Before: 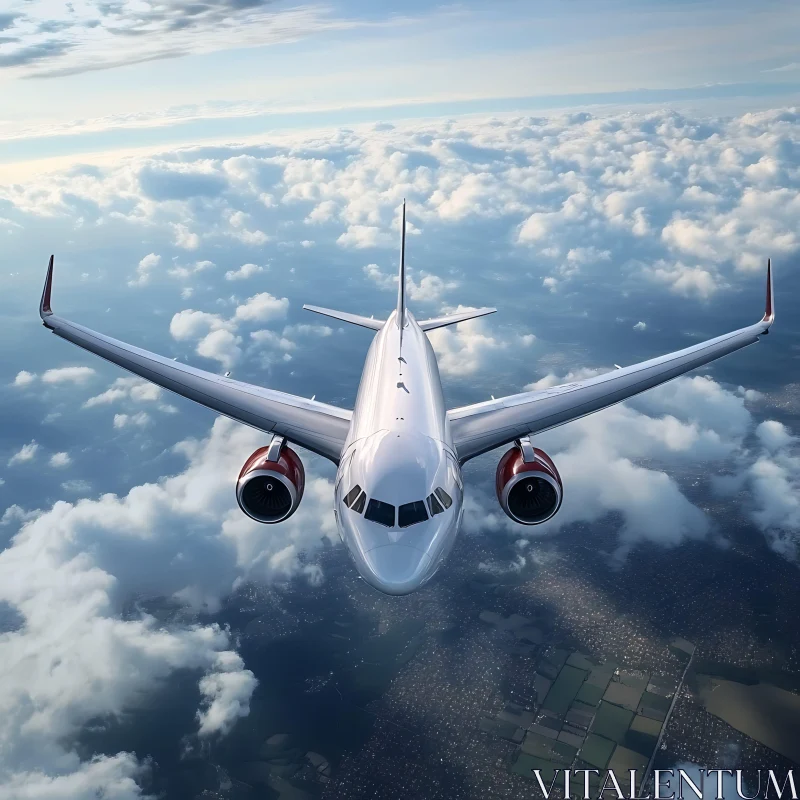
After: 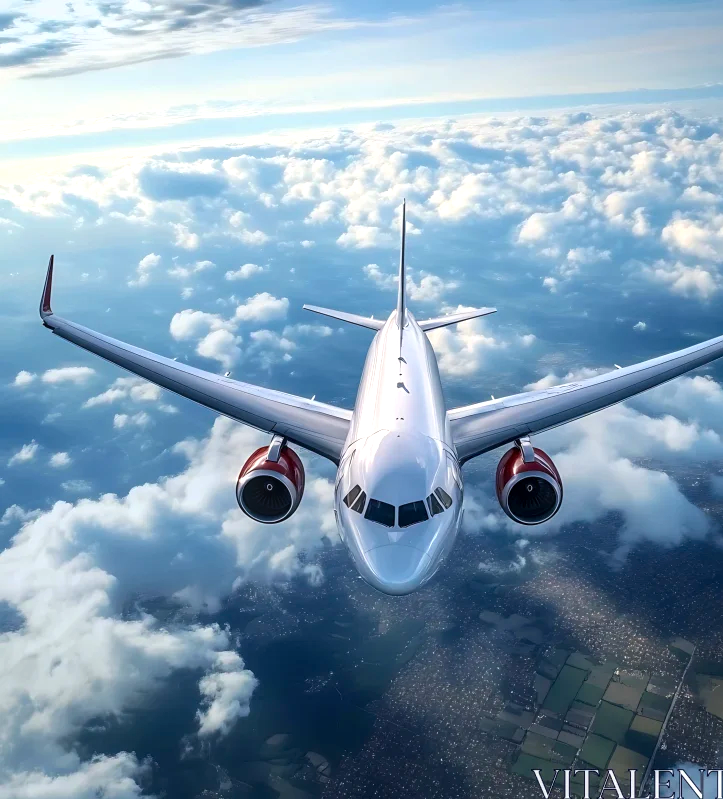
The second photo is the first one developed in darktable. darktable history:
exposure: exposure 0.206 EV, compensate highlight preservation false
color balance rgb: perceptual saturation grading › global saturation 19.754%, global vibrance 25.153%
local contrast: on, module defaults
crop: right 9.519%, bottom 0.031%
